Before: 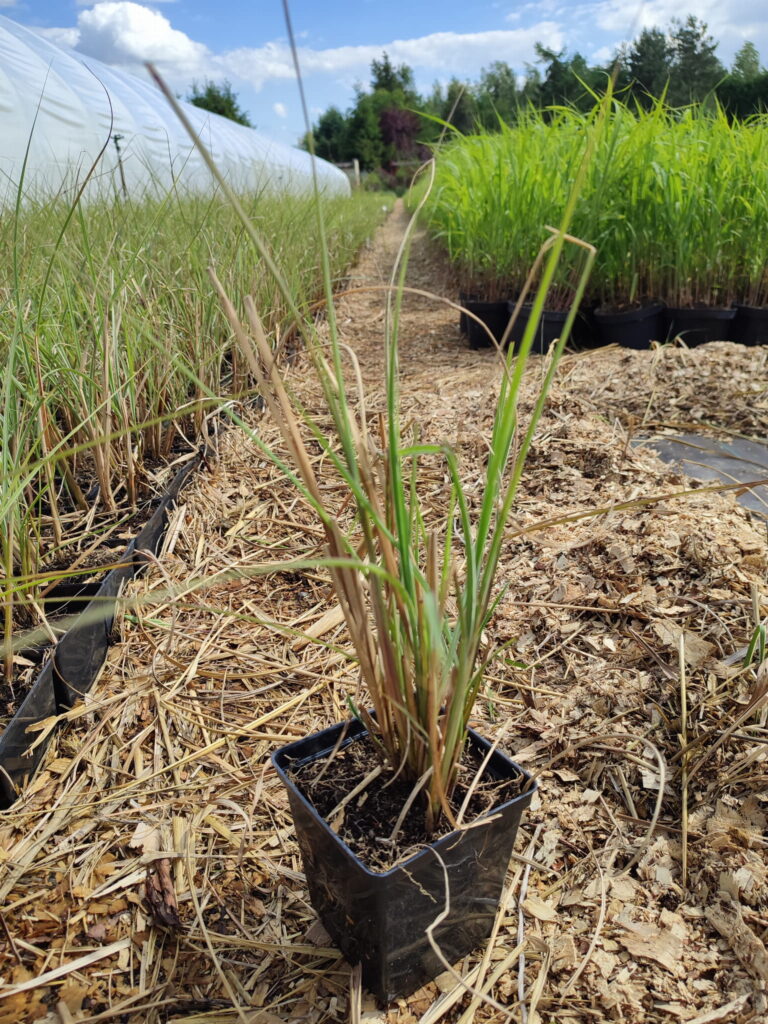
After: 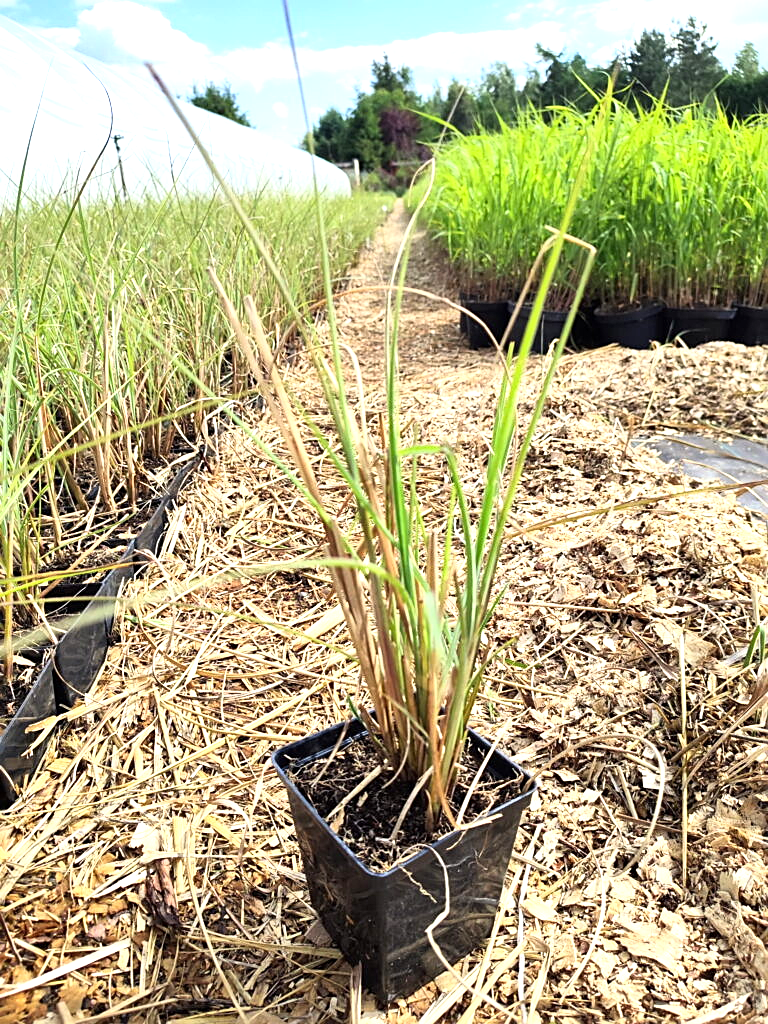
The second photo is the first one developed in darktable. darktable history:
color correction: highlights a* 0.003, highlights b* -0.283
sharpen: on, module defaults
exposure: black level correction 0.001, exposure 1.129 EV, compensate exposure bias true, compensate highlight preservation false
rgb curve: curves: ch0 [(0, 0) (0.078, 0.051) (0.929, 0.956) (1, 1)], compensate middle gray true
